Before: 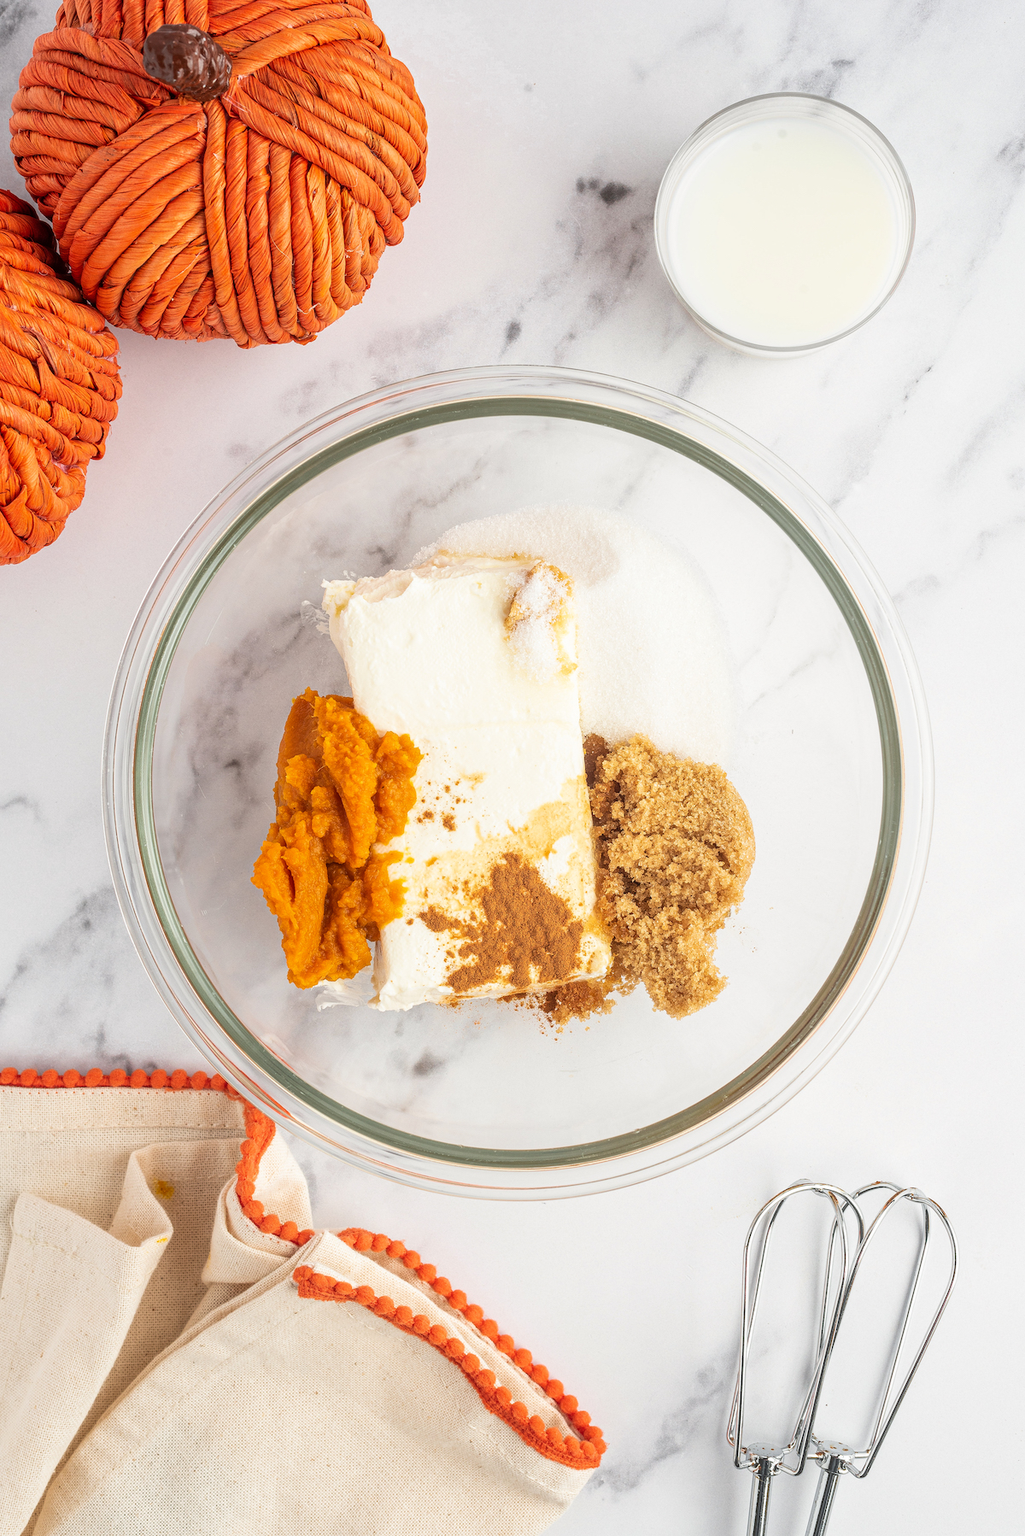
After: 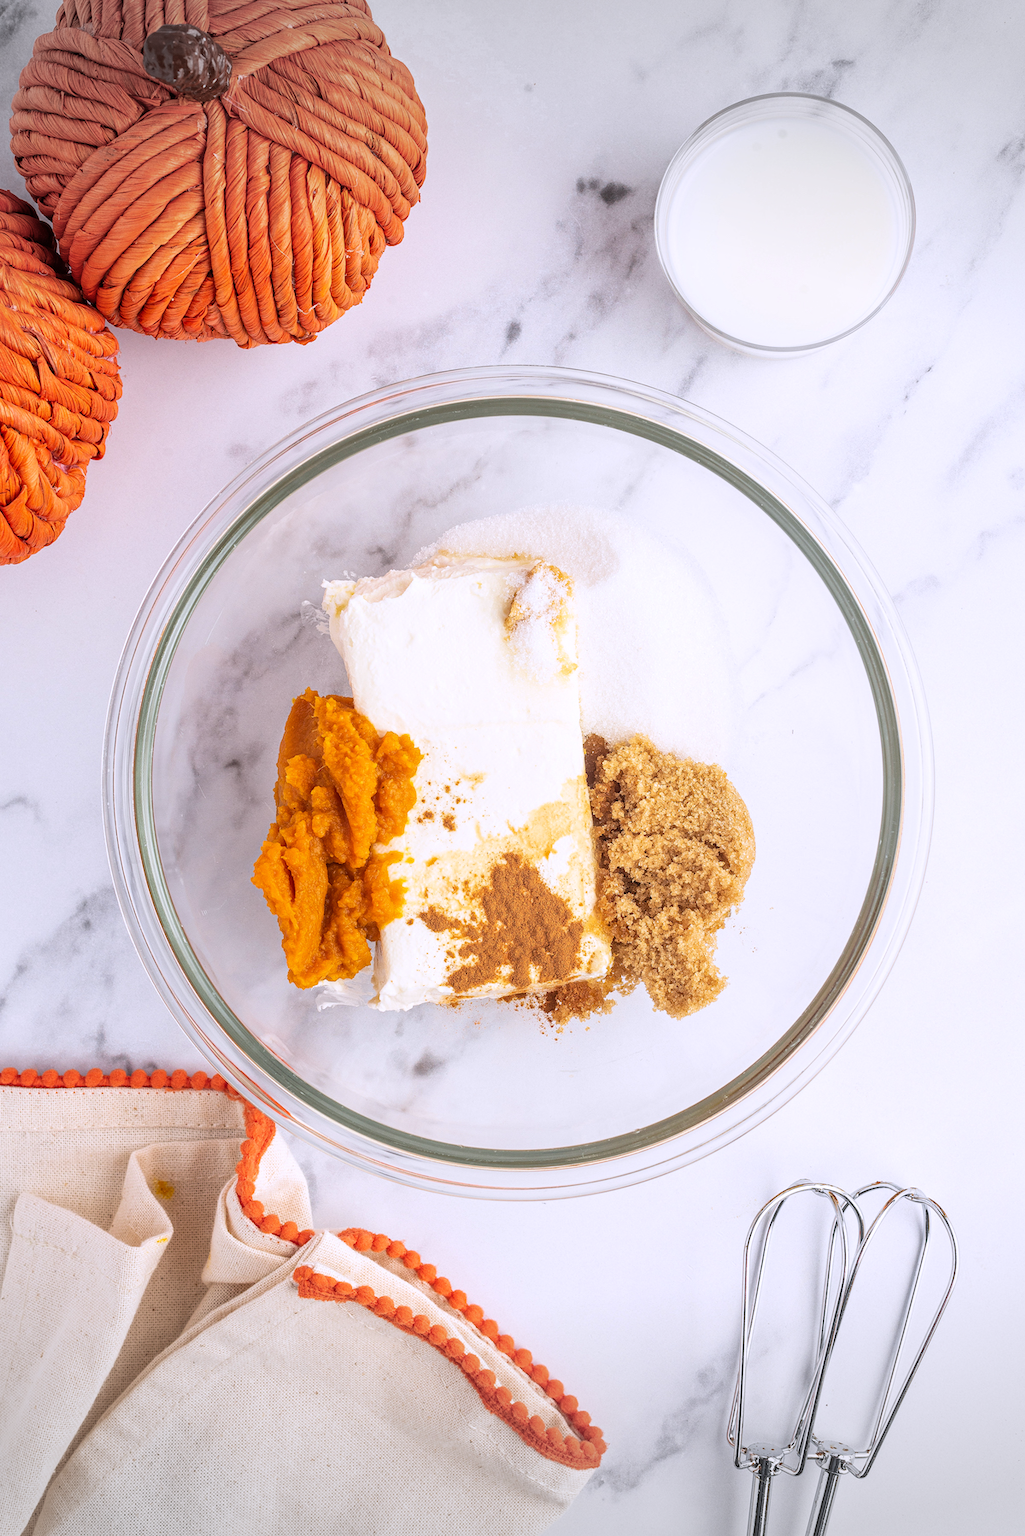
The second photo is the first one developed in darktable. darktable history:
white balance: red 1.004, blue 1.096
vignetting: fall-off start 100%, brightness -0.282, width/height ratio 1.31
